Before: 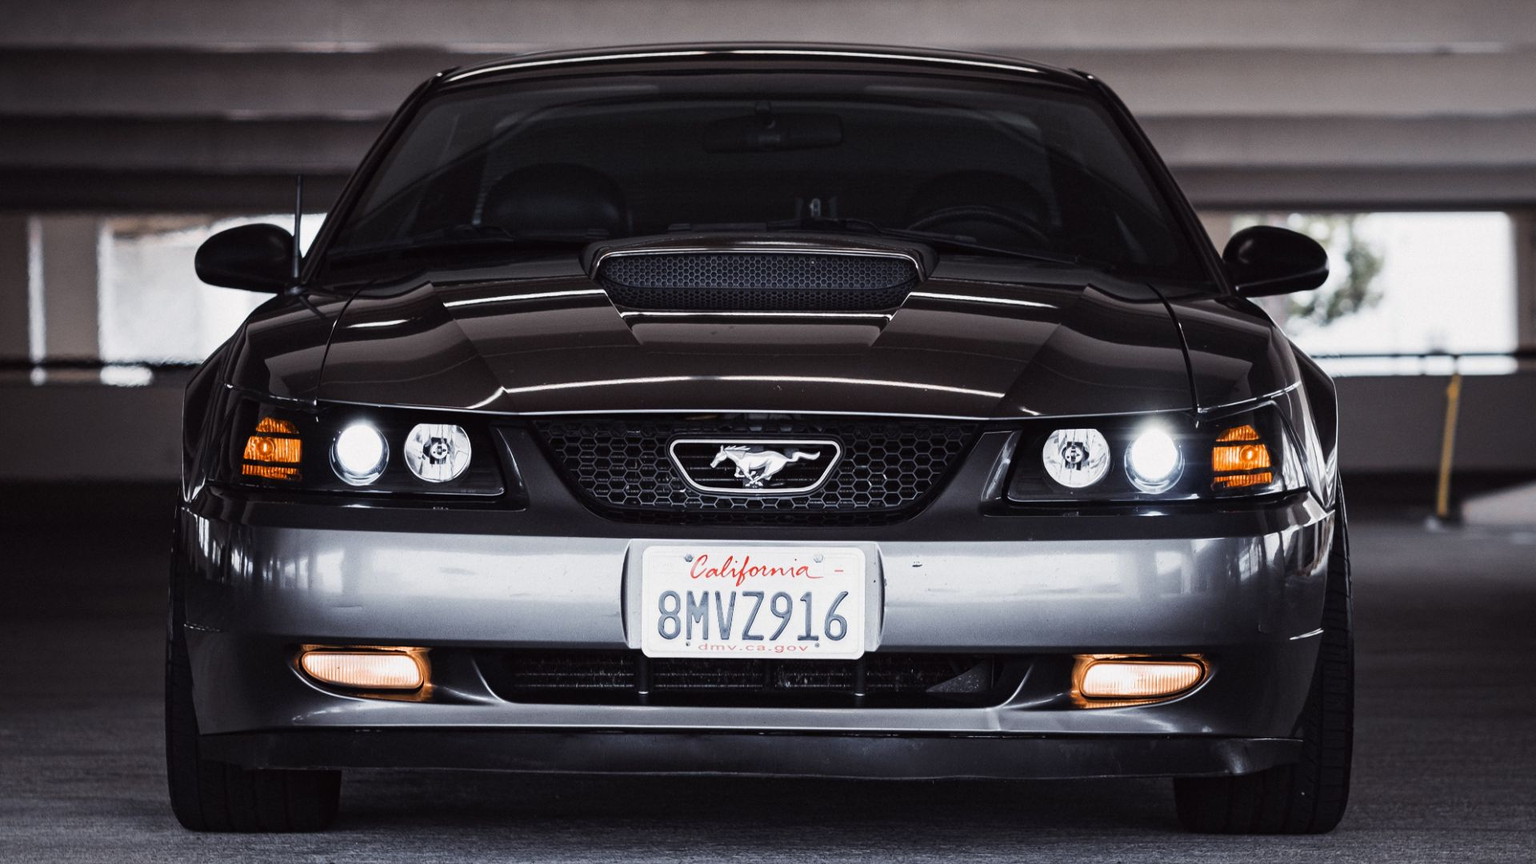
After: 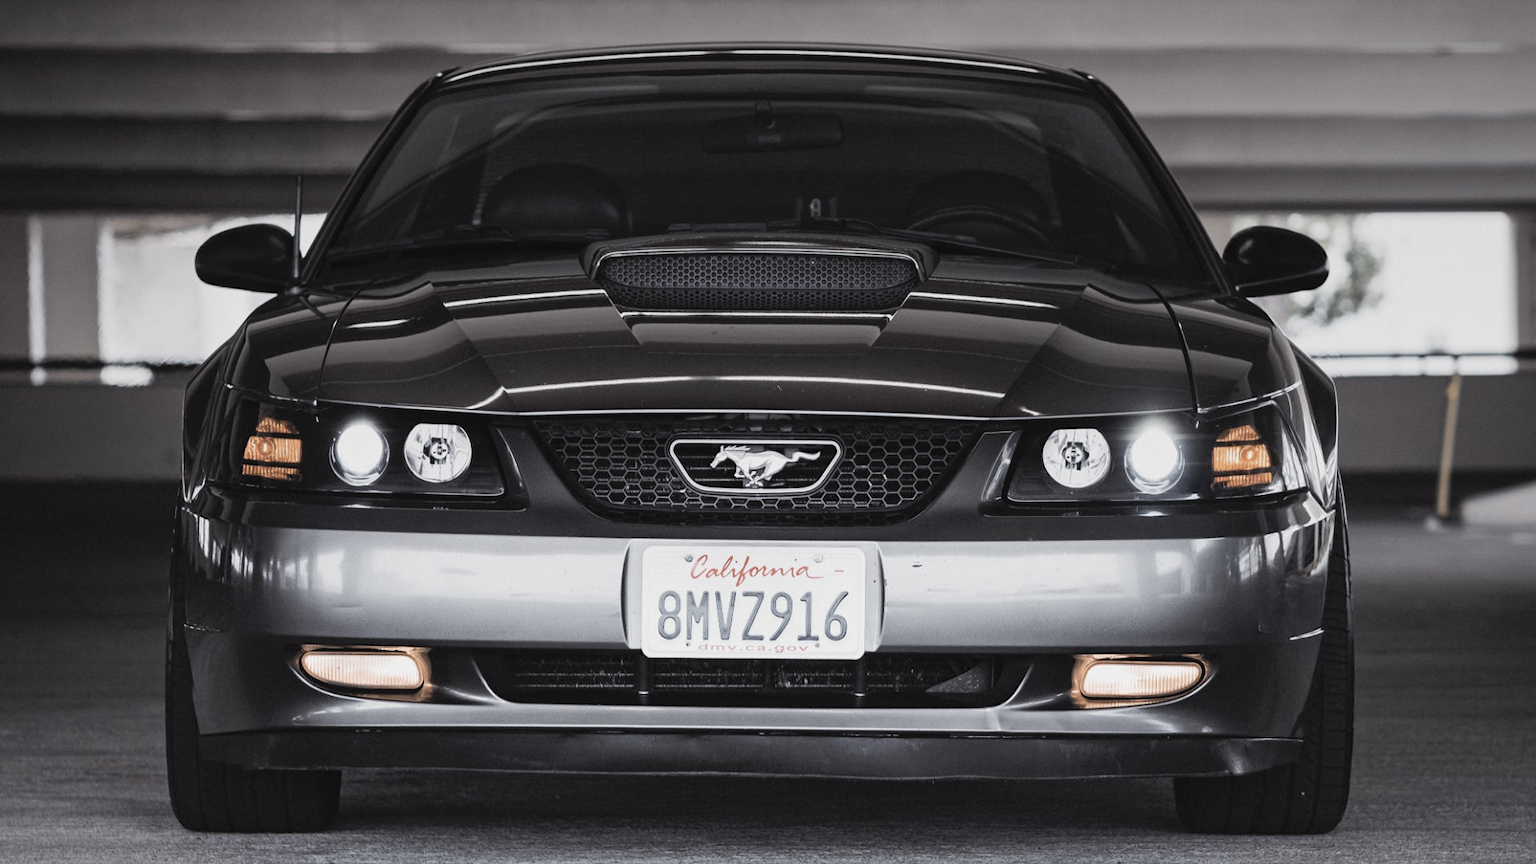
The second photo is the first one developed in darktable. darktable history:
contrast brightness saturation: brightness 0.18, saturation -0.5
graduated density: on, module defaults
